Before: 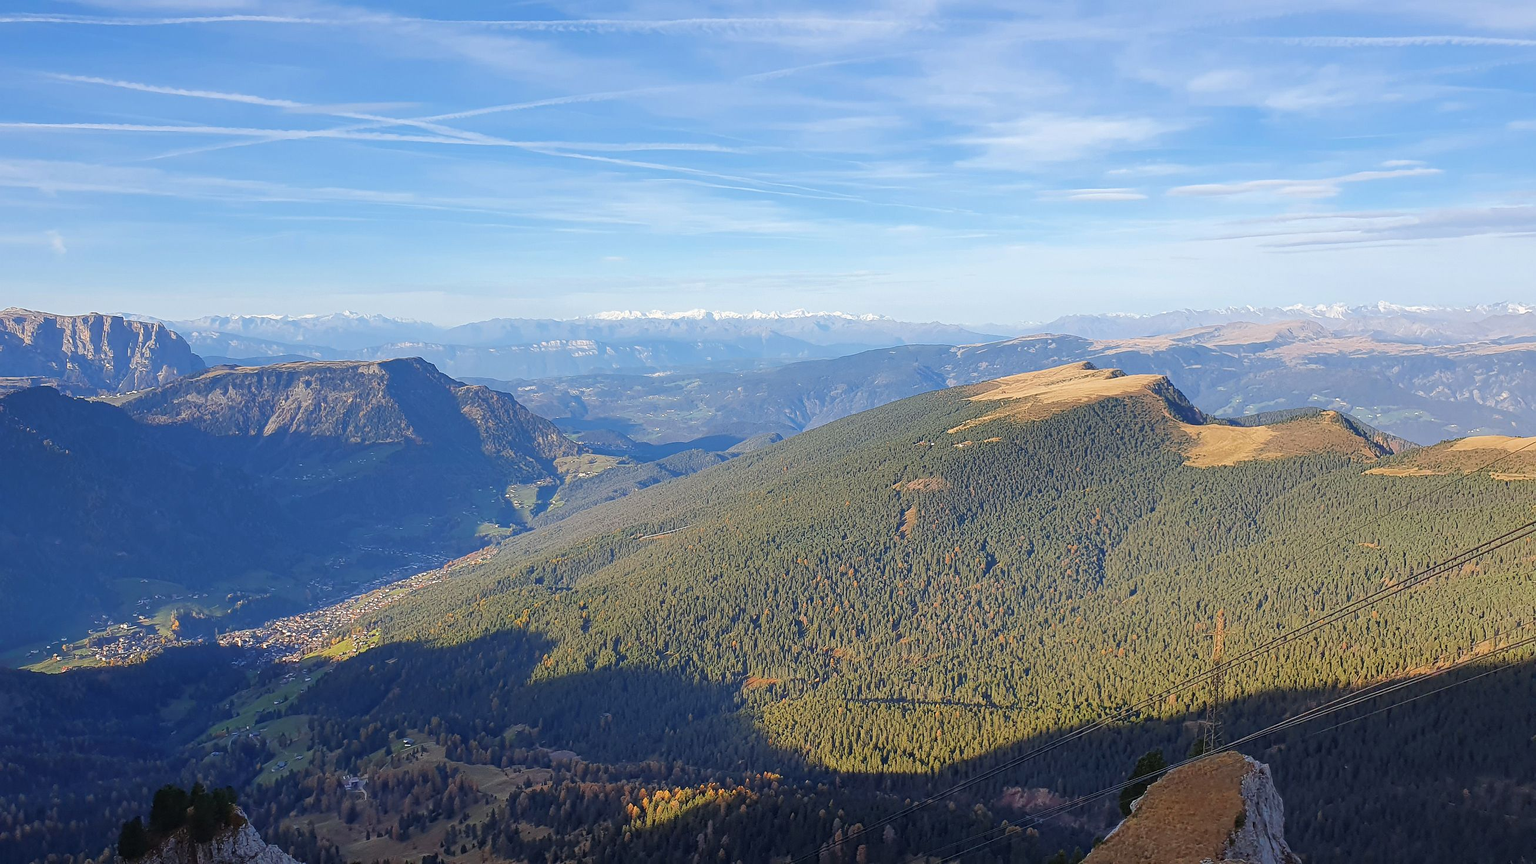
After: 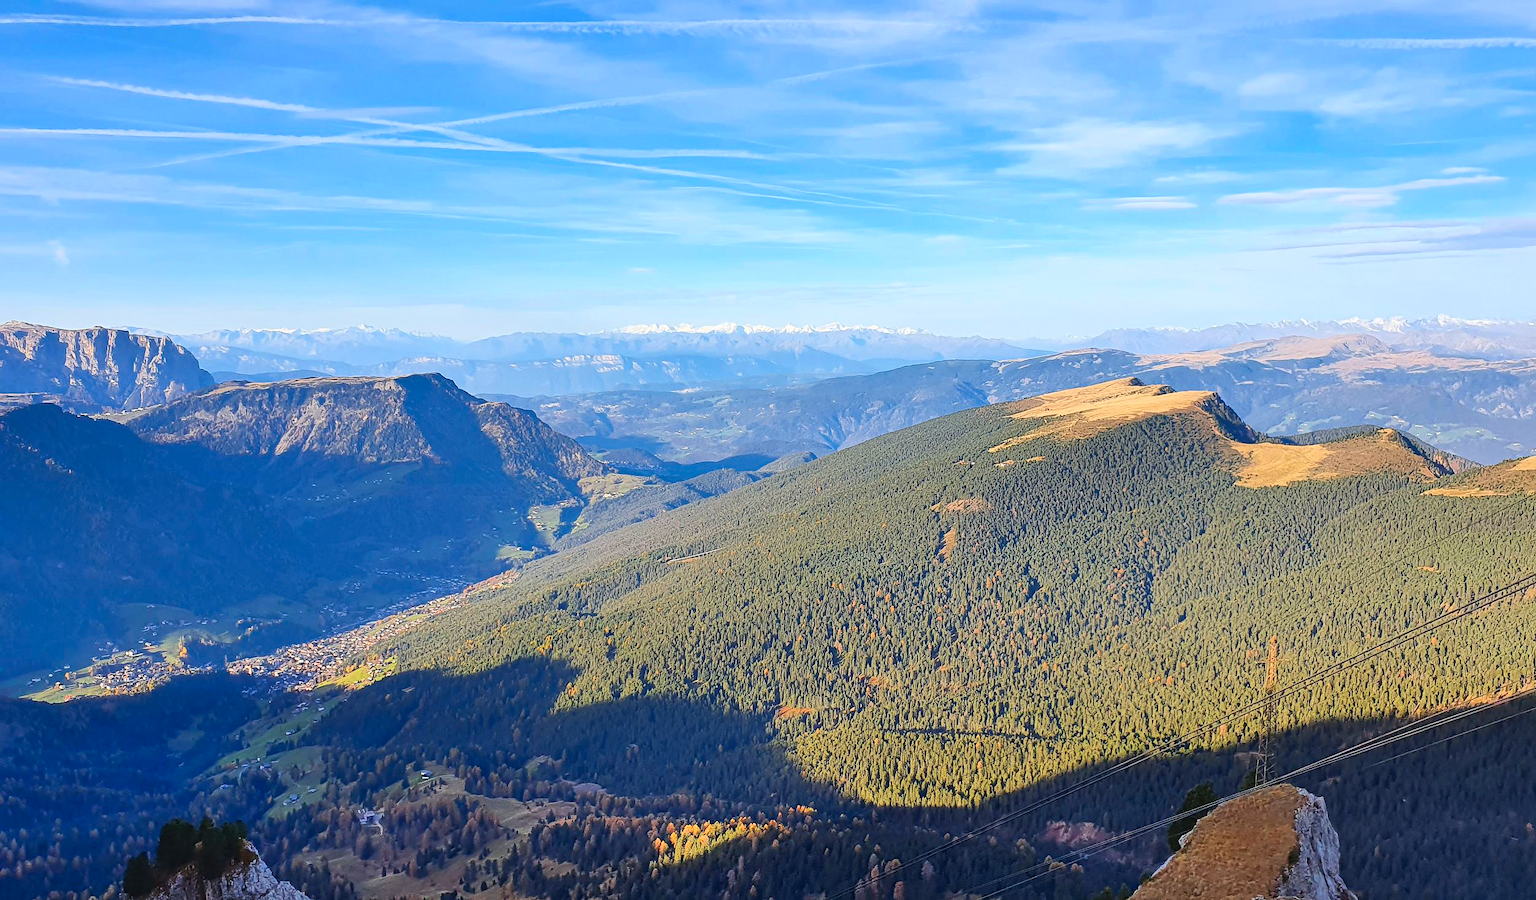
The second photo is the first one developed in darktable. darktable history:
shadows and highlights: soften with gaussian
contrast brightness saturation: contrast 0.23, brightness 0.1, saturation 0.29
crop: right 4.126%, bottom 0.031%
